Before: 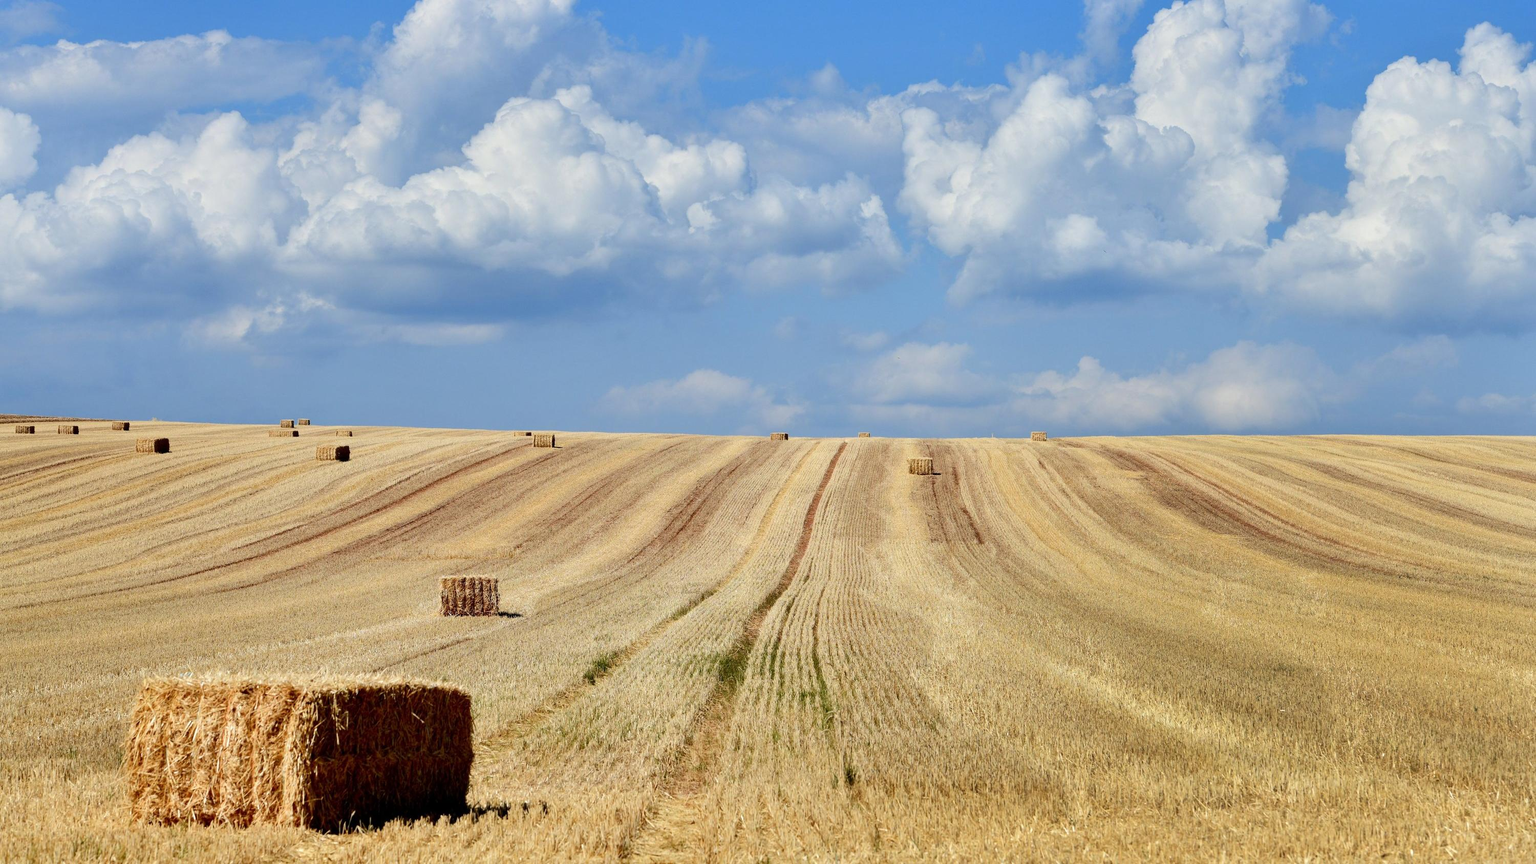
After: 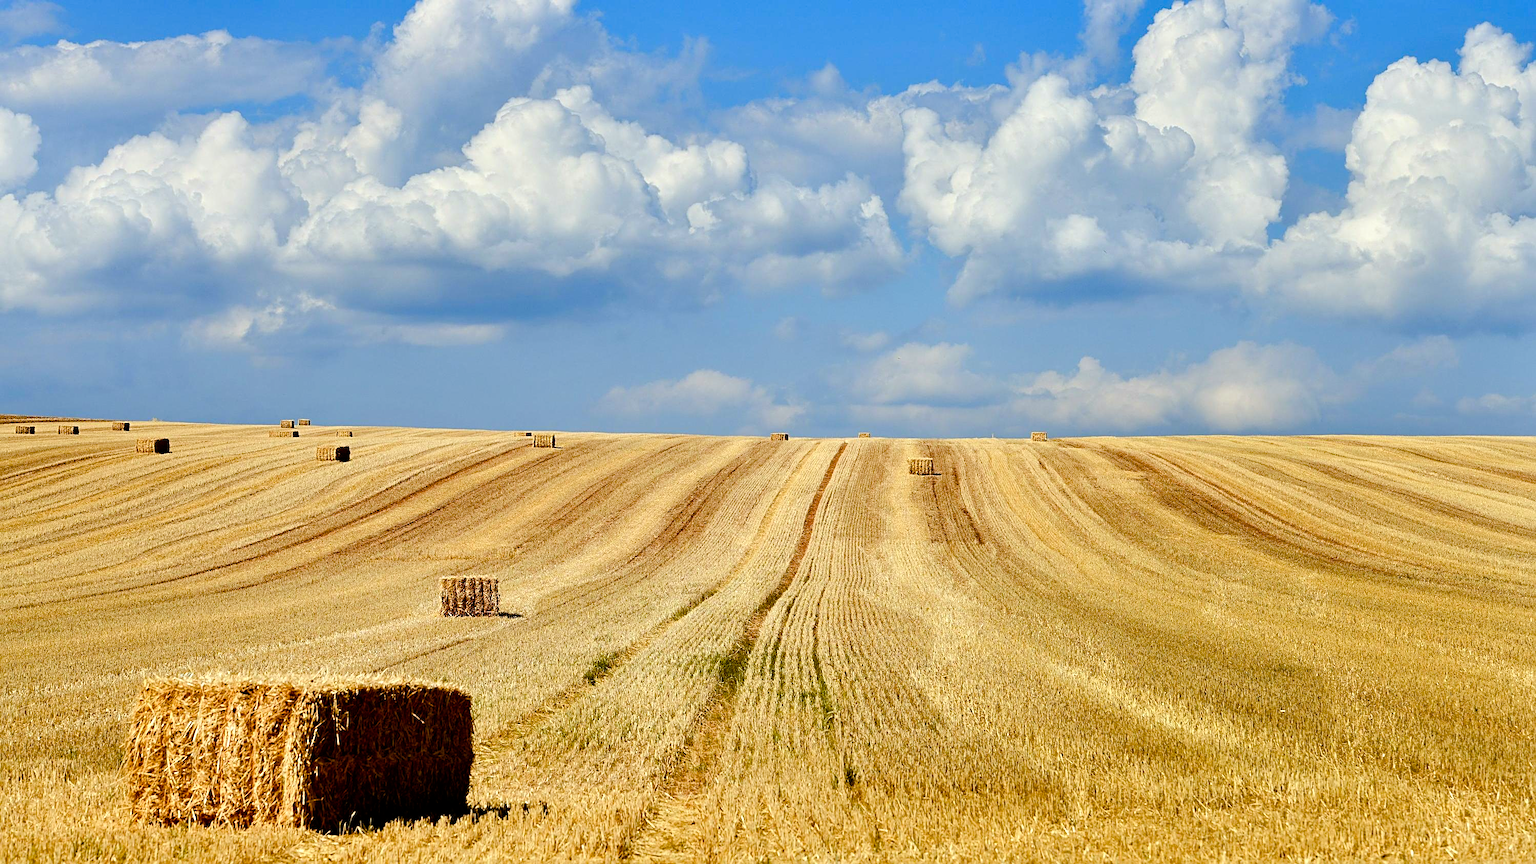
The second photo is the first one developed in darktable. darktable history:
sharpen: radius 2.75
color balance rgb: power › chroma 2.48%, power › hue 69.54°, linear chroma grading › global chroma 0.47%, perceptual saturation grading › global saturation 0.134%, perceptual saturation grading › highlights -17.381%, perceptual saturation grading › mid-tones 33.211%, perceptual saturation grading › shadows 50.46%, global vibrance 30.4%, contrast 9.759%
